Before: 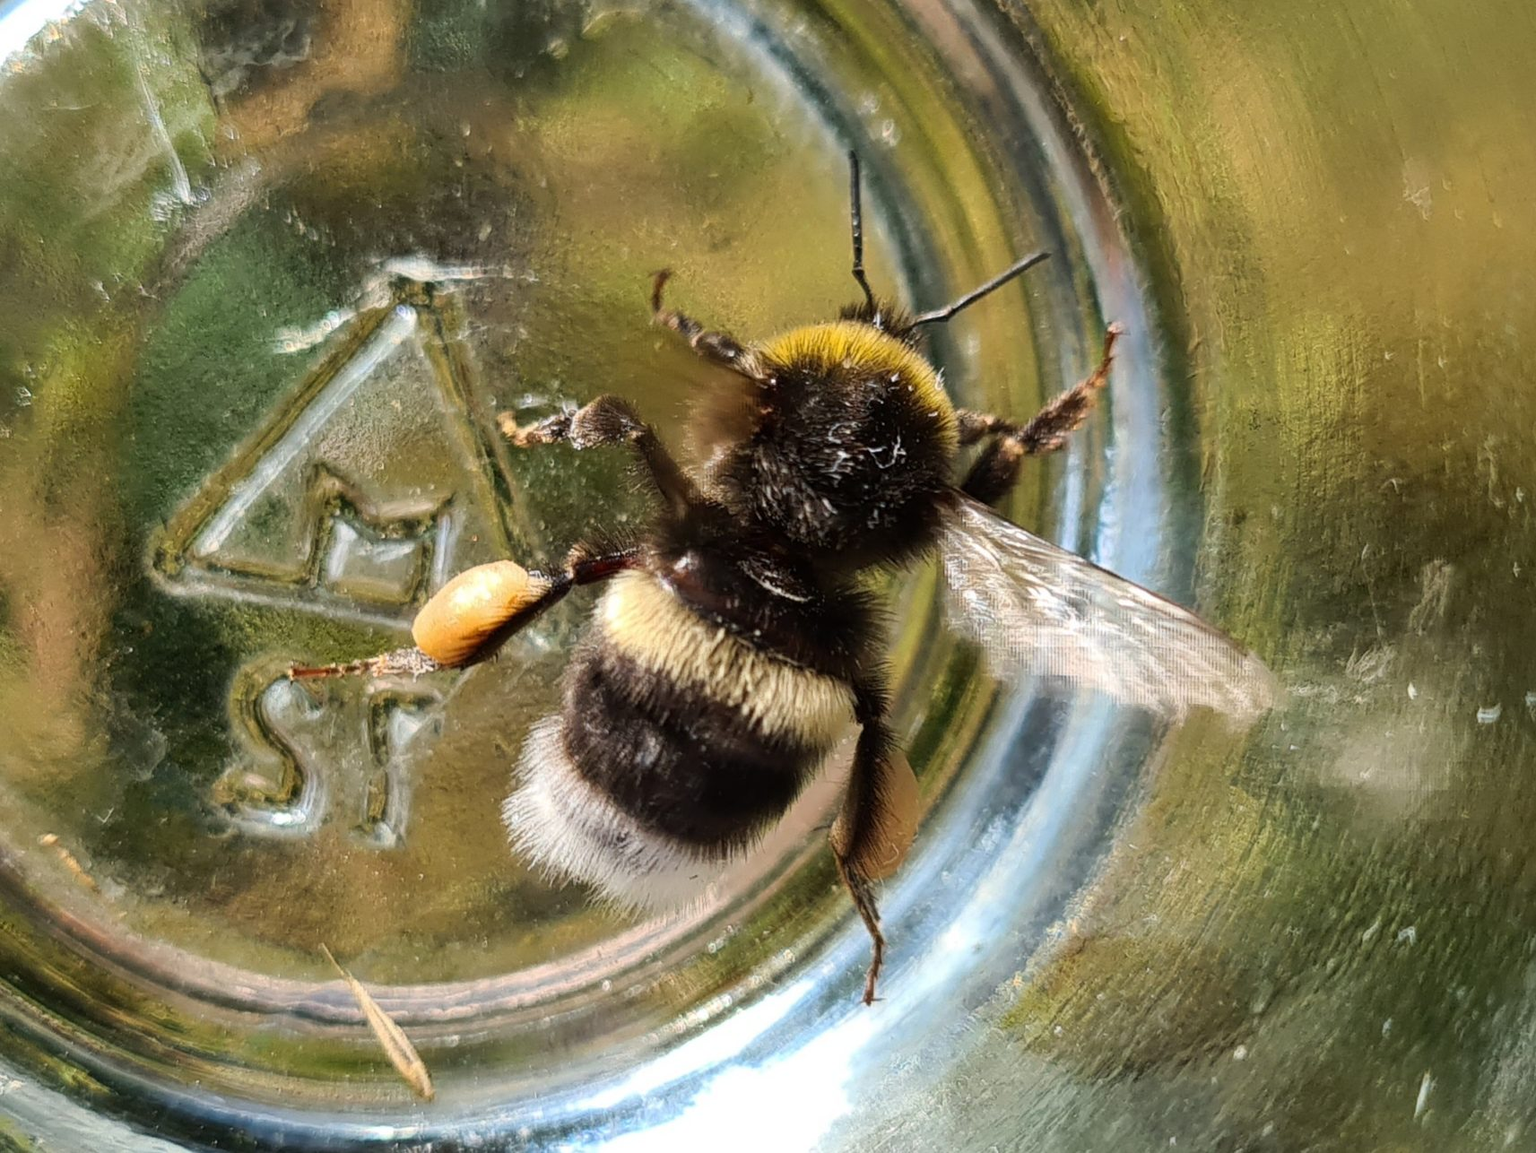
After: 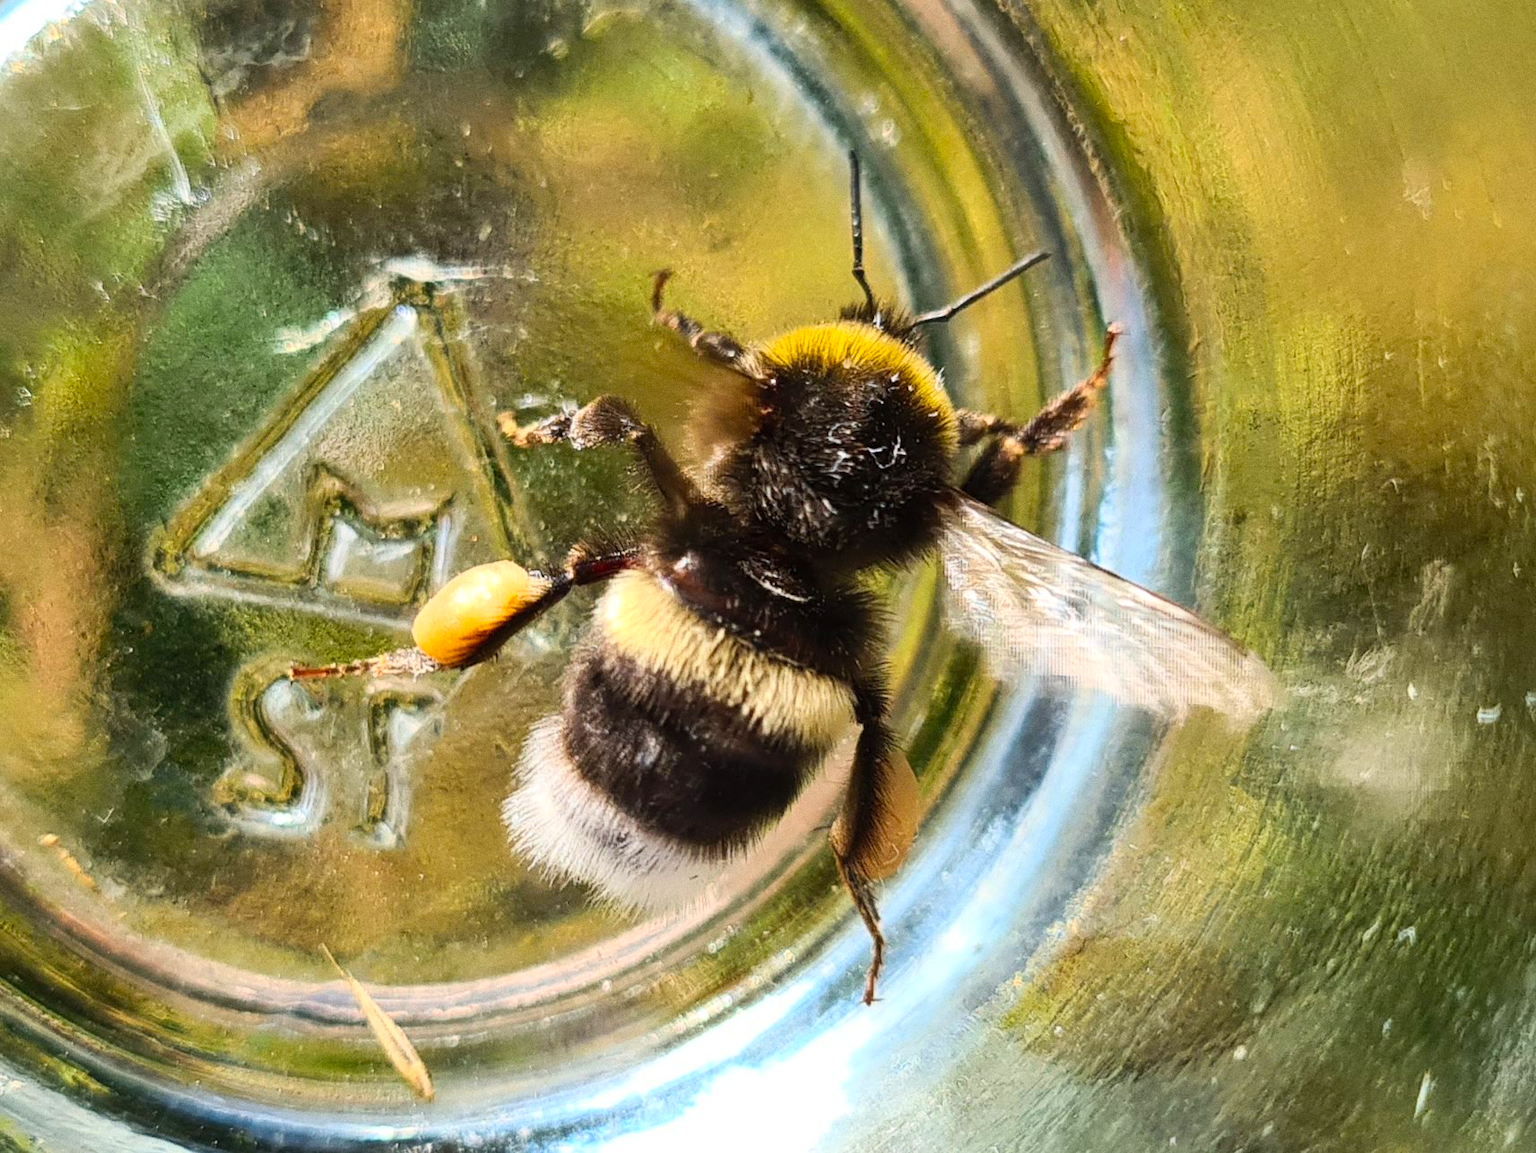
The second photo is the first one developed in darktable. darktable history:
color balance: output saturation 110%
grain: coarseness 7.08 ISO, strength 21.67%, mid-tones bias 59.58%
contrast brightness saturation: contrast 0.2, brightness 0.16, saturation 0.22
